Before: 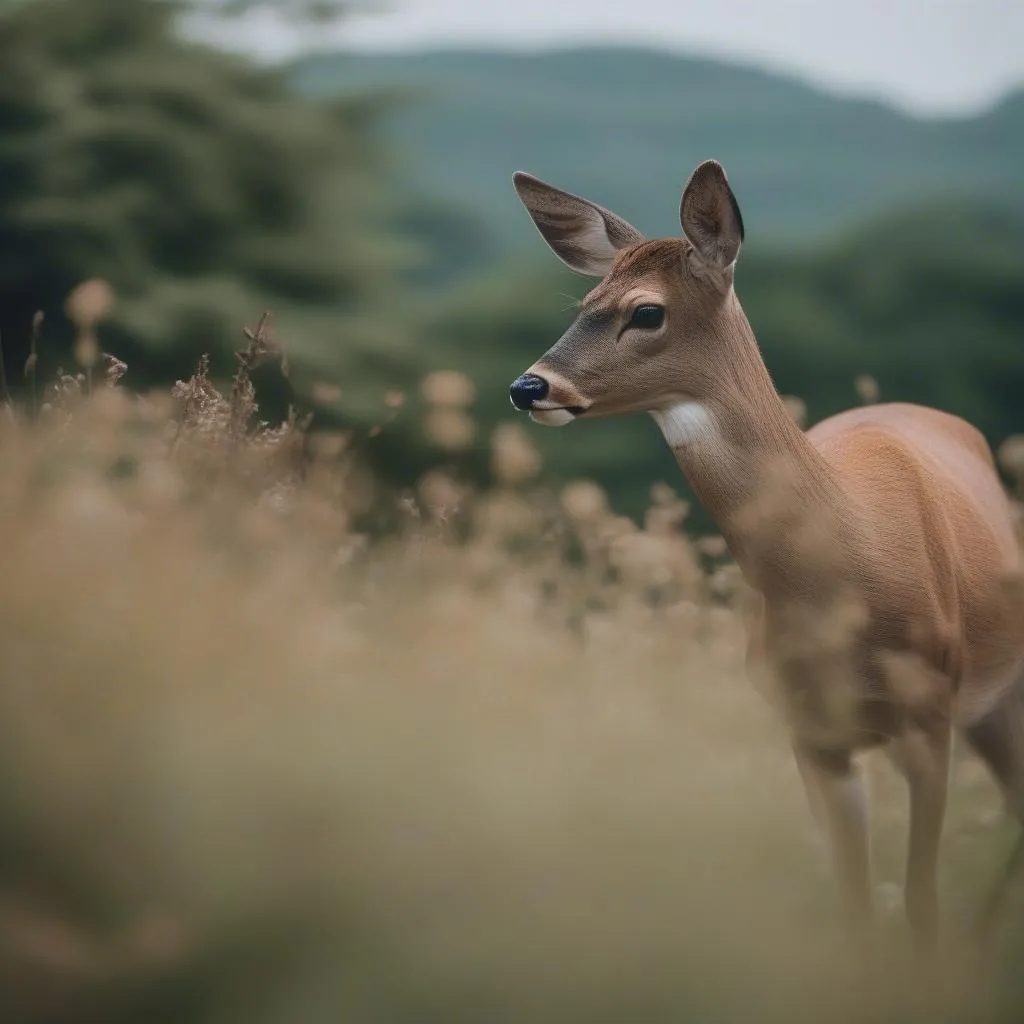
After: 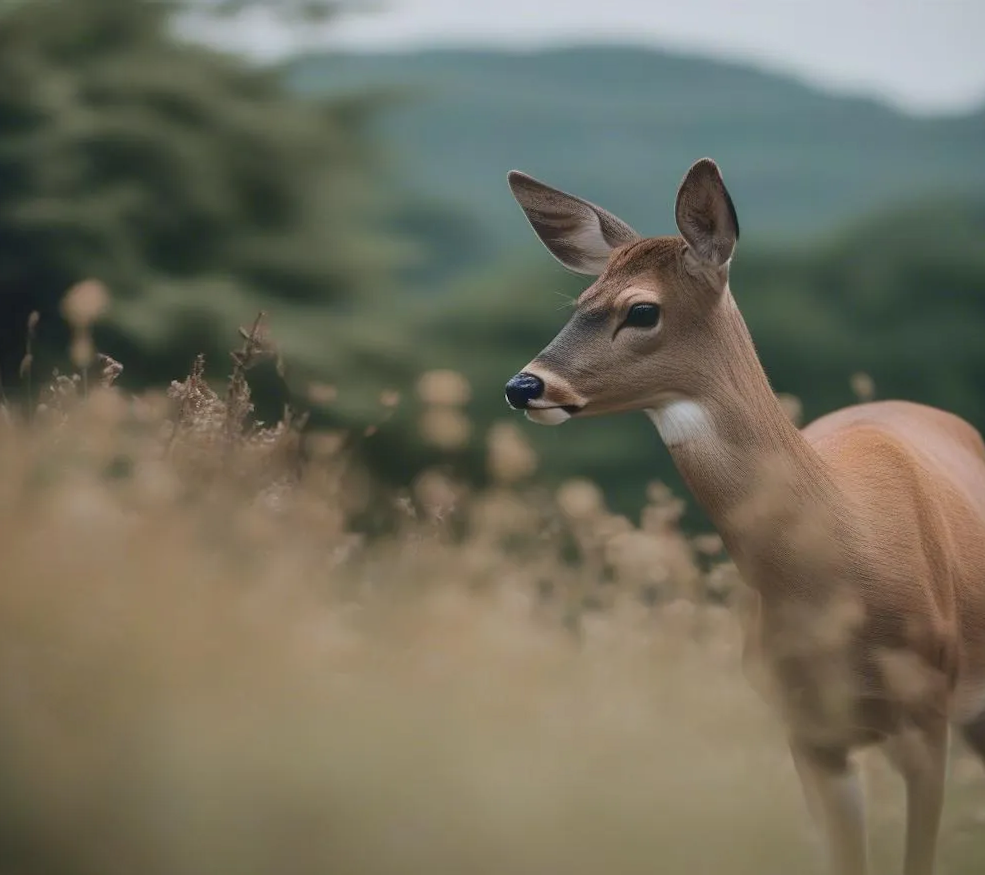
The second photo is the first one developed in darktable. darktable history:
shadows and highlights: shadows 29.61, highlights -30.47, low approximation 0.01, soften with gaussian
crop and rotate: angle 0.2°, left 0.275%, right 3.127%, bottom 14.18%
